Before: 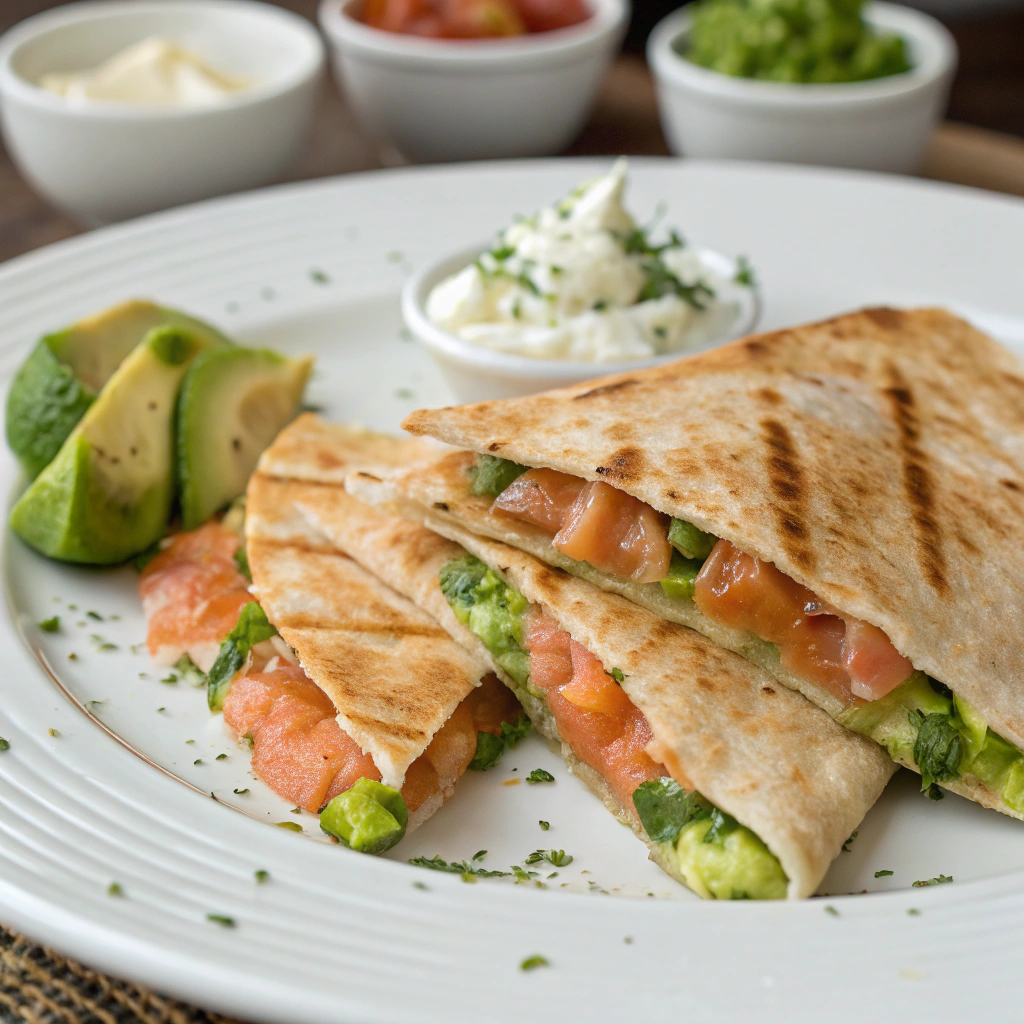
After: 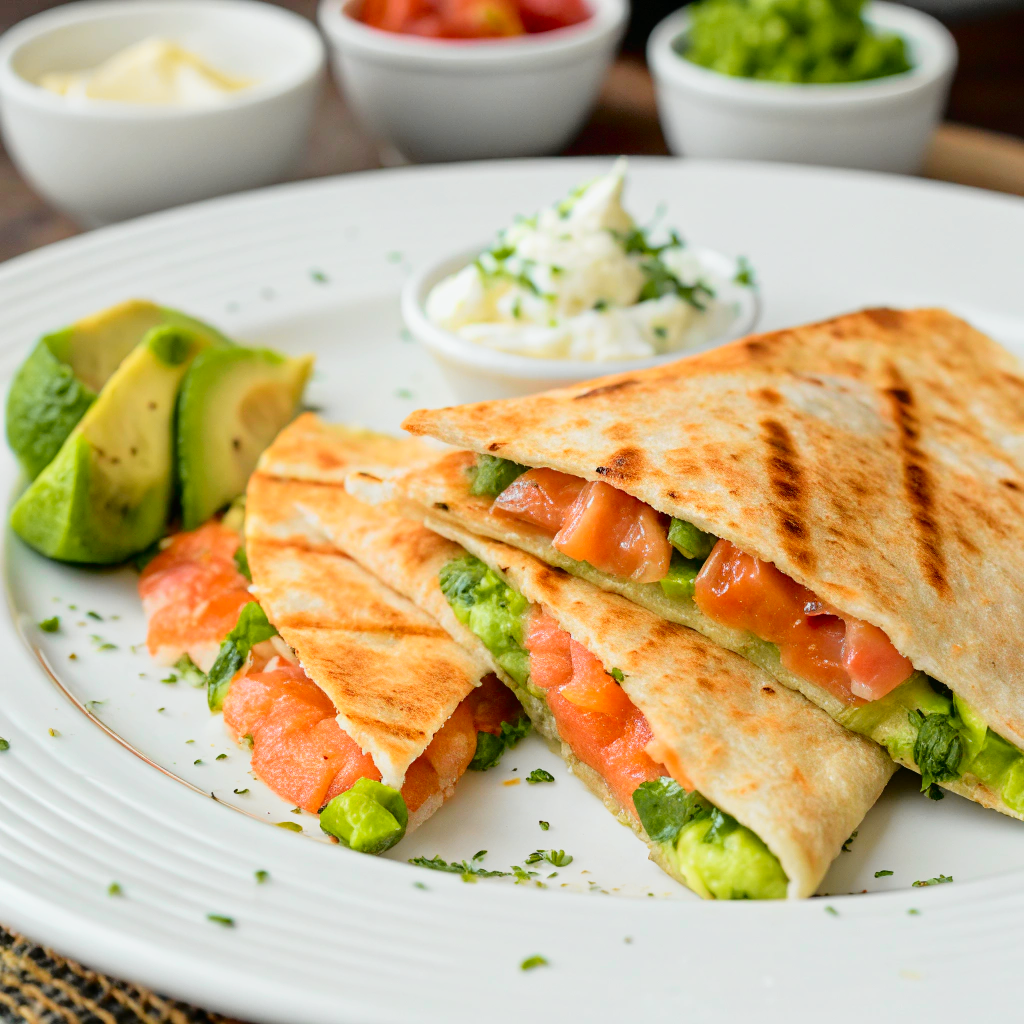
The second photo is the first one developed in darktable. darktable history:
tone curve: curves: ch0 [(0, 0) (0.135, 0.09) (0.326, 0.386) (0.489, 0.573) (0.663, 0.749) (0.854, 0.897) (1, 0.974)]; ch1 [(0, 0) (0.366, 0.367) (0.475, 0.453) (0.494, 0.493) (0.504, 0.497) (0.544, 0.569) (0.562, 0.605) (0.622, 0.694) (1, 1)]; ch2 [(0, 0) (0.333, 0.346) (0.375, 0.375) (0.424, 0.43) (0.476, 0.492) (0.502, 0.503) (0.533, 0.534) (0.572, 0.603) (0.605, 0.656) (0.641, 0.709) (1, 1)], color space Lab, independent channels, preserve colors none
